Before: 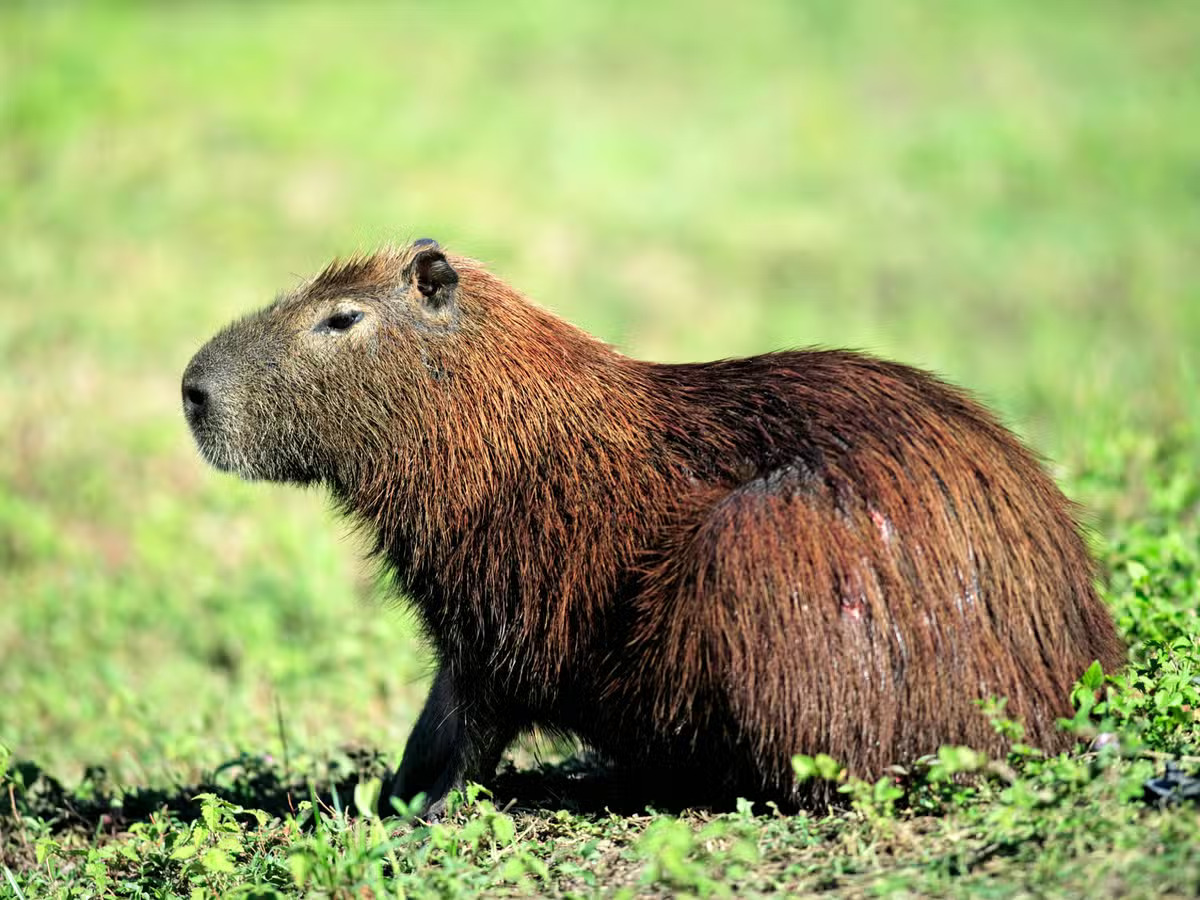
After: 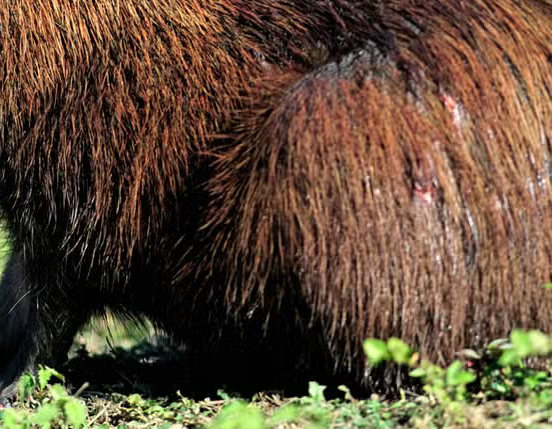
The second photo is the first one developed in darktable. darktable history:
crop: left 35.736%, top 46.252%, right 18.189%, bottom 5.997%
